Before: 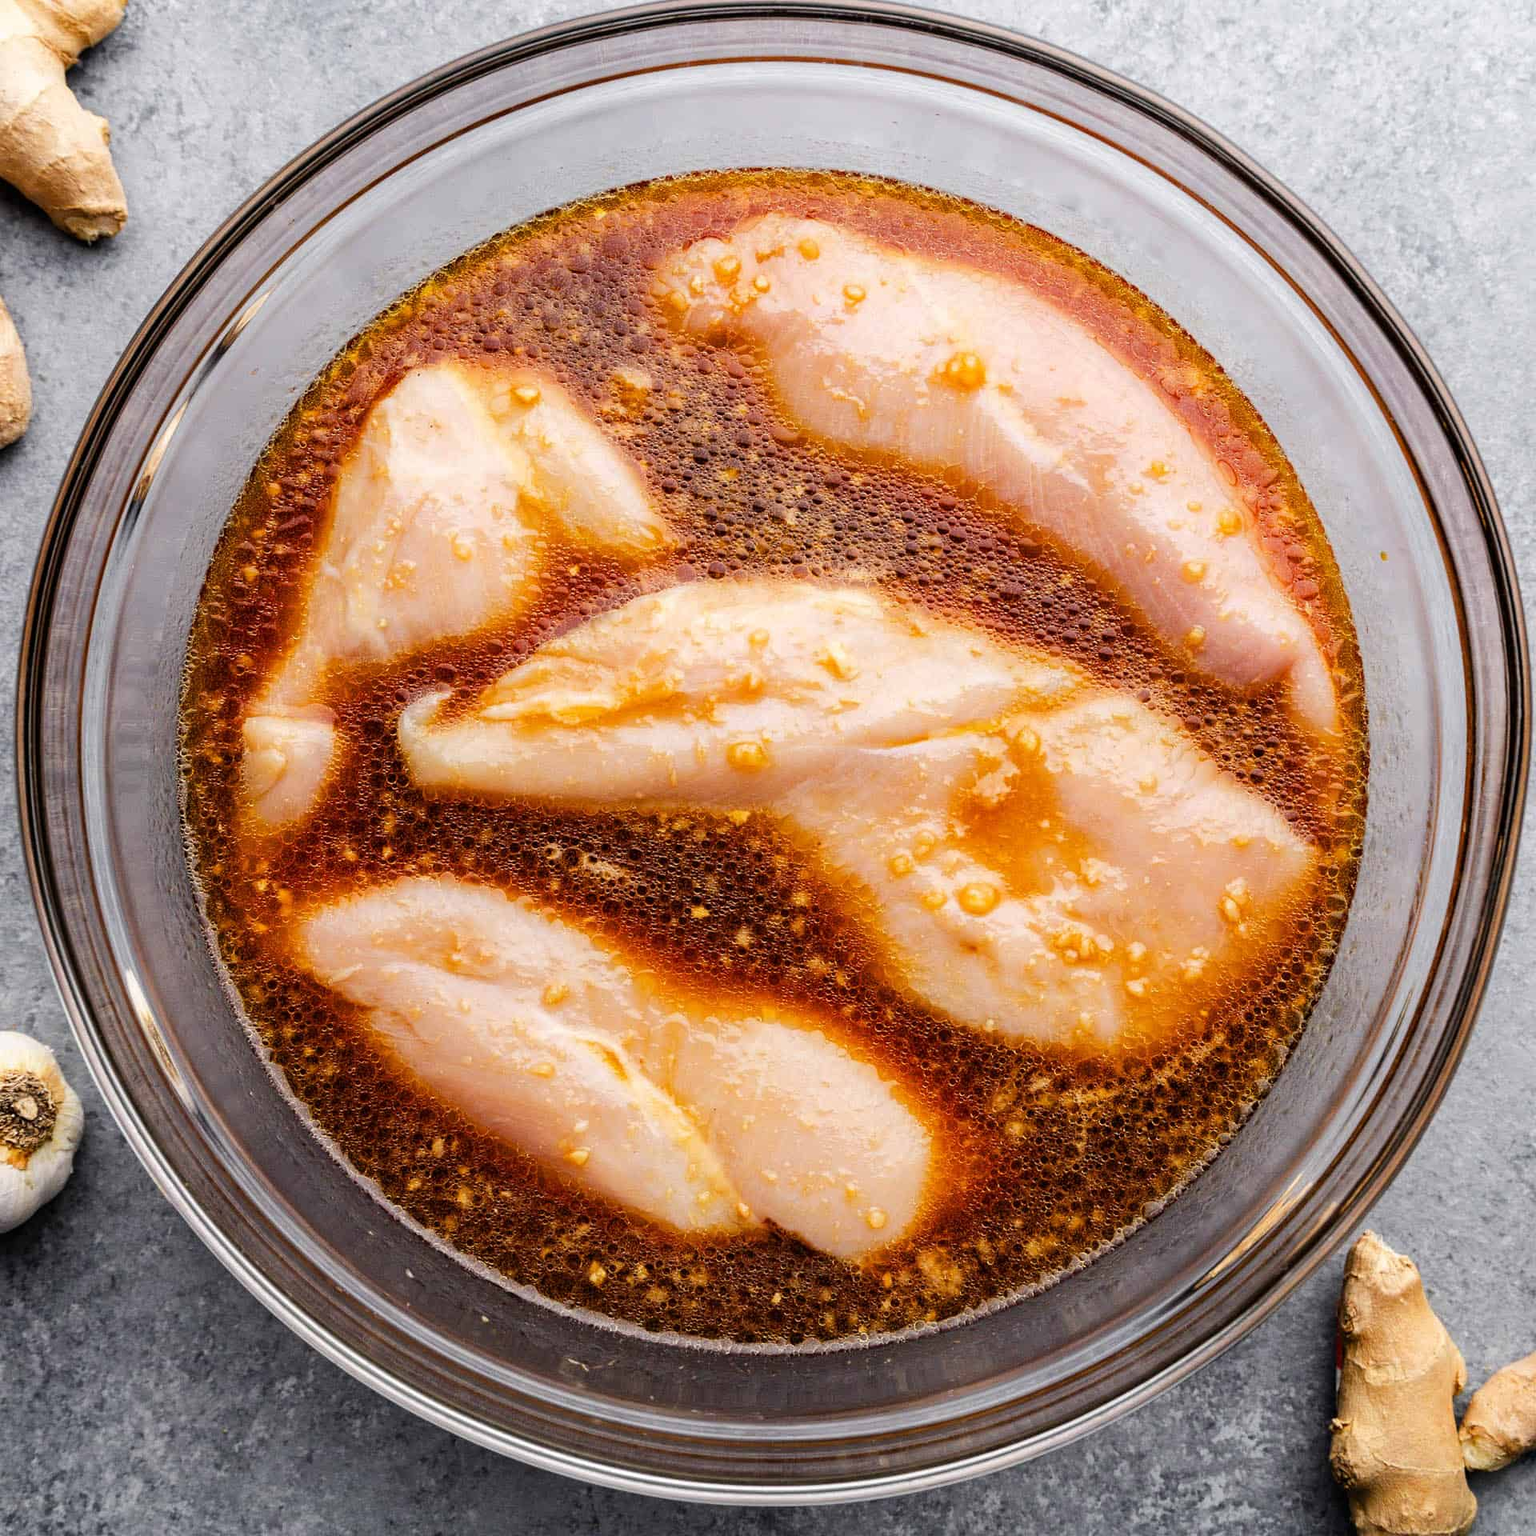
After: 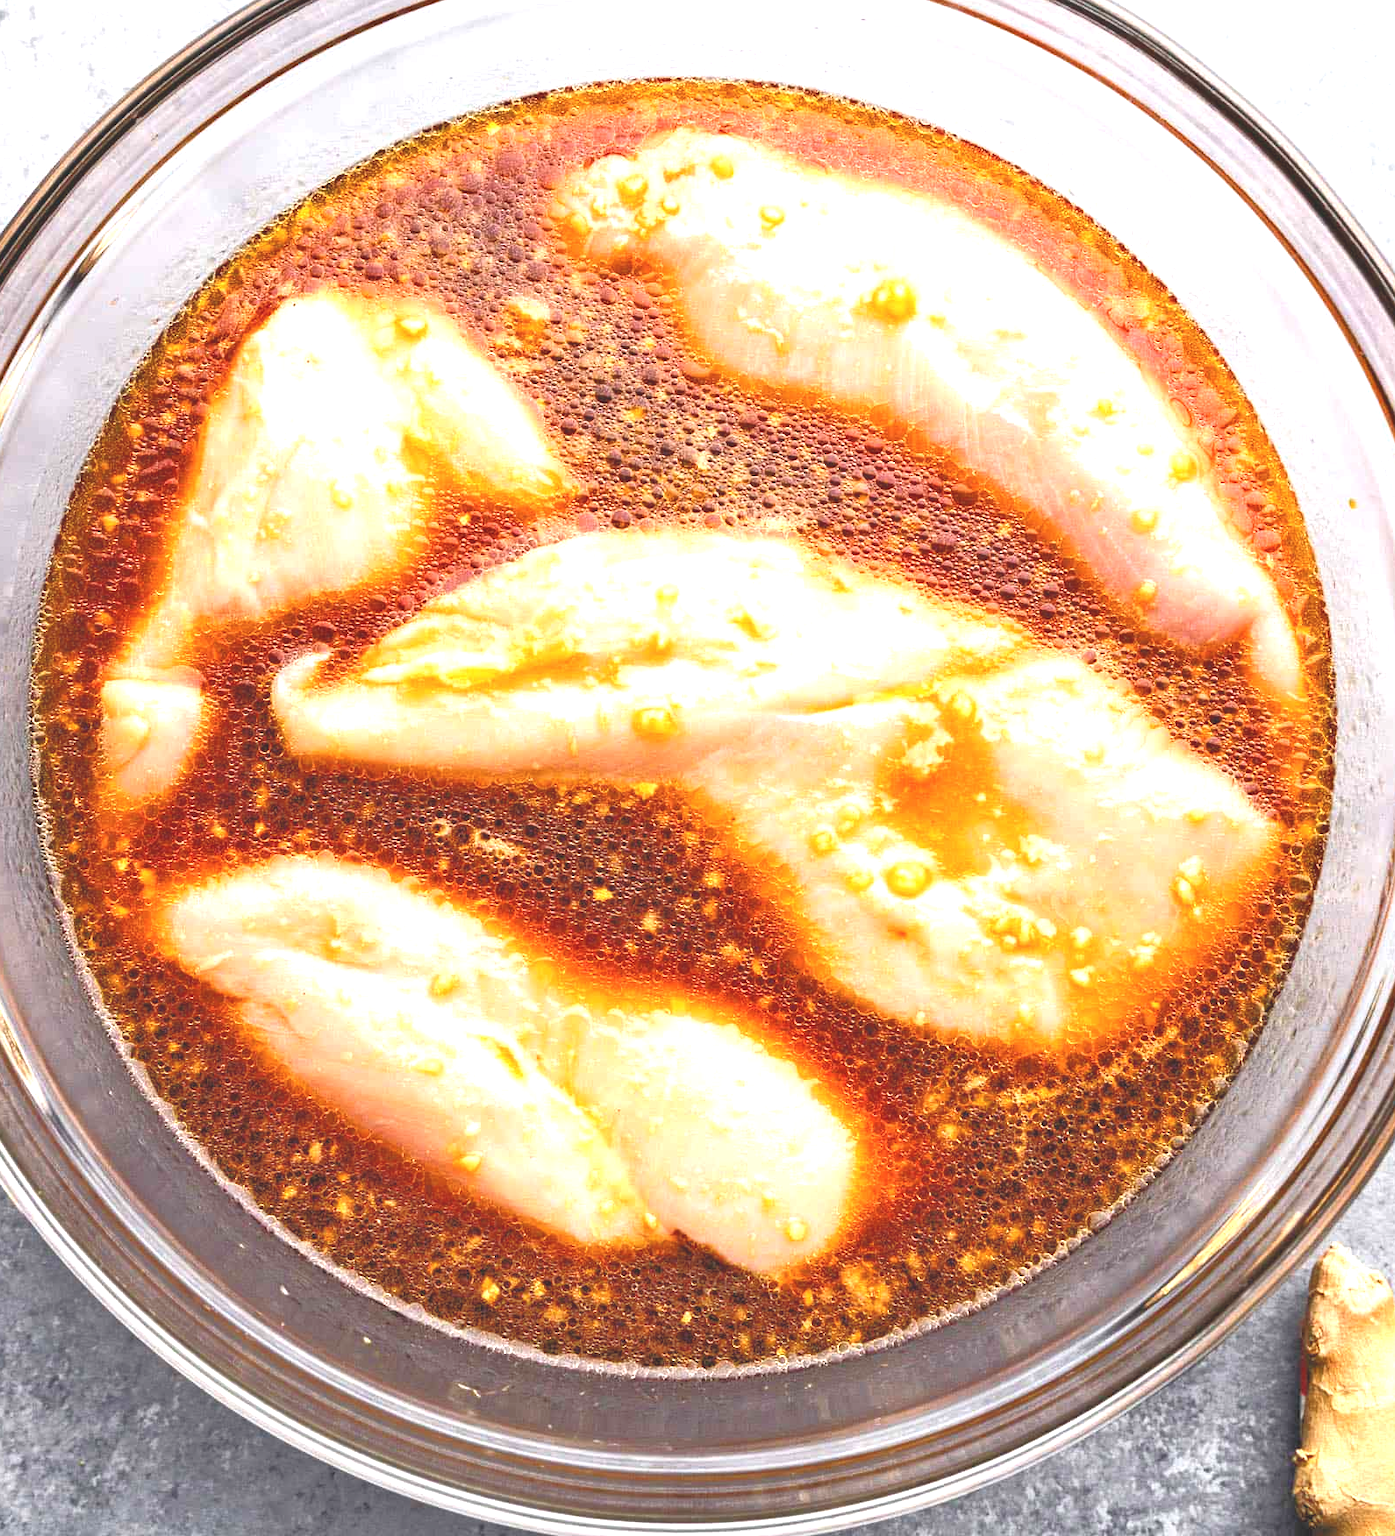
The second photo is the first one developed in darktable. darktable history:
crop: left 9.81%, top 6.324%, right 7.274%, bottom 2.431%
exposure: black level correction -0.005, exposure 1.006 EV, compensate highlight preservation false
tone equalizer: -7 EV 0.159 EV, -6 EV 0.57 EV, -5 EV 1.18 EV, -4 EV 1.33 EV, -3 EV 1.15 EV, -2 EV 0.6 EV, -1 EV 0.152 EV, smoothing 1
